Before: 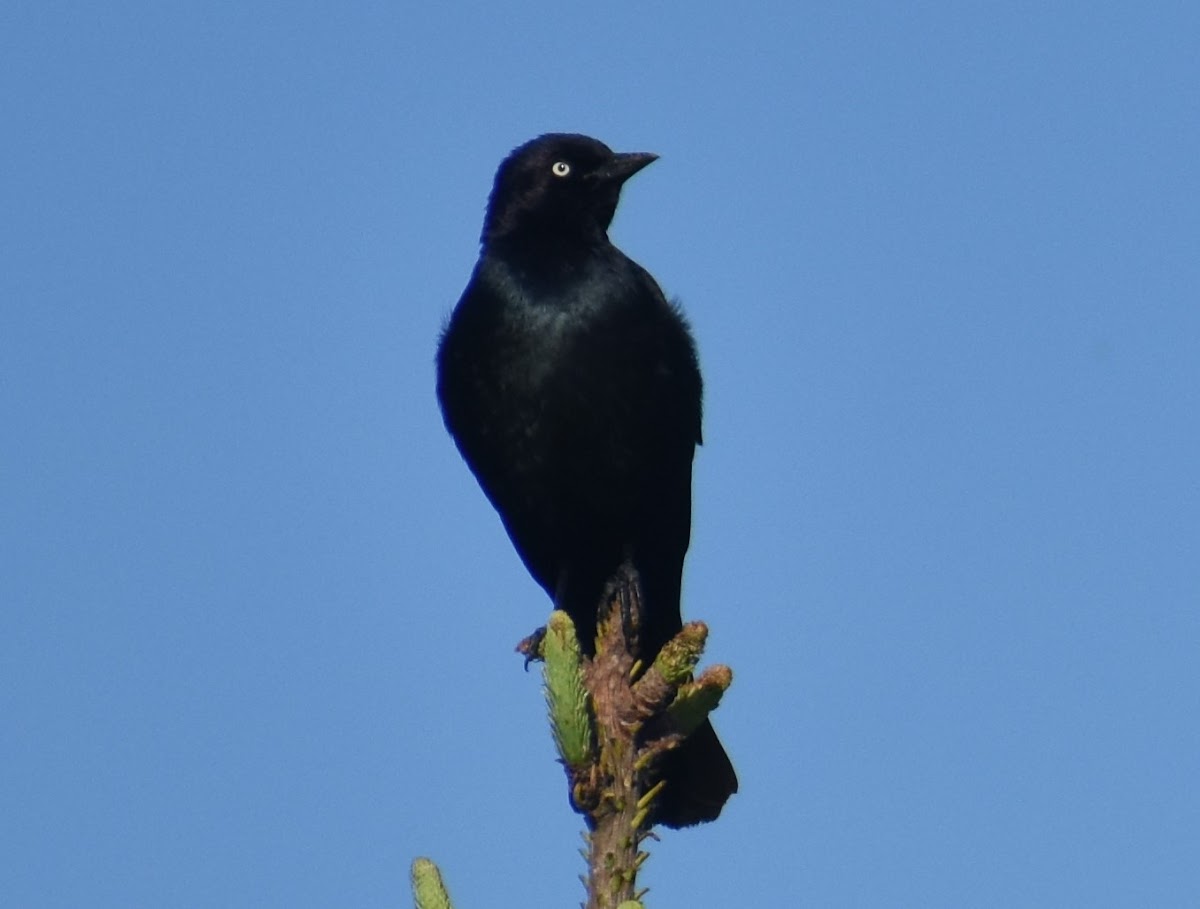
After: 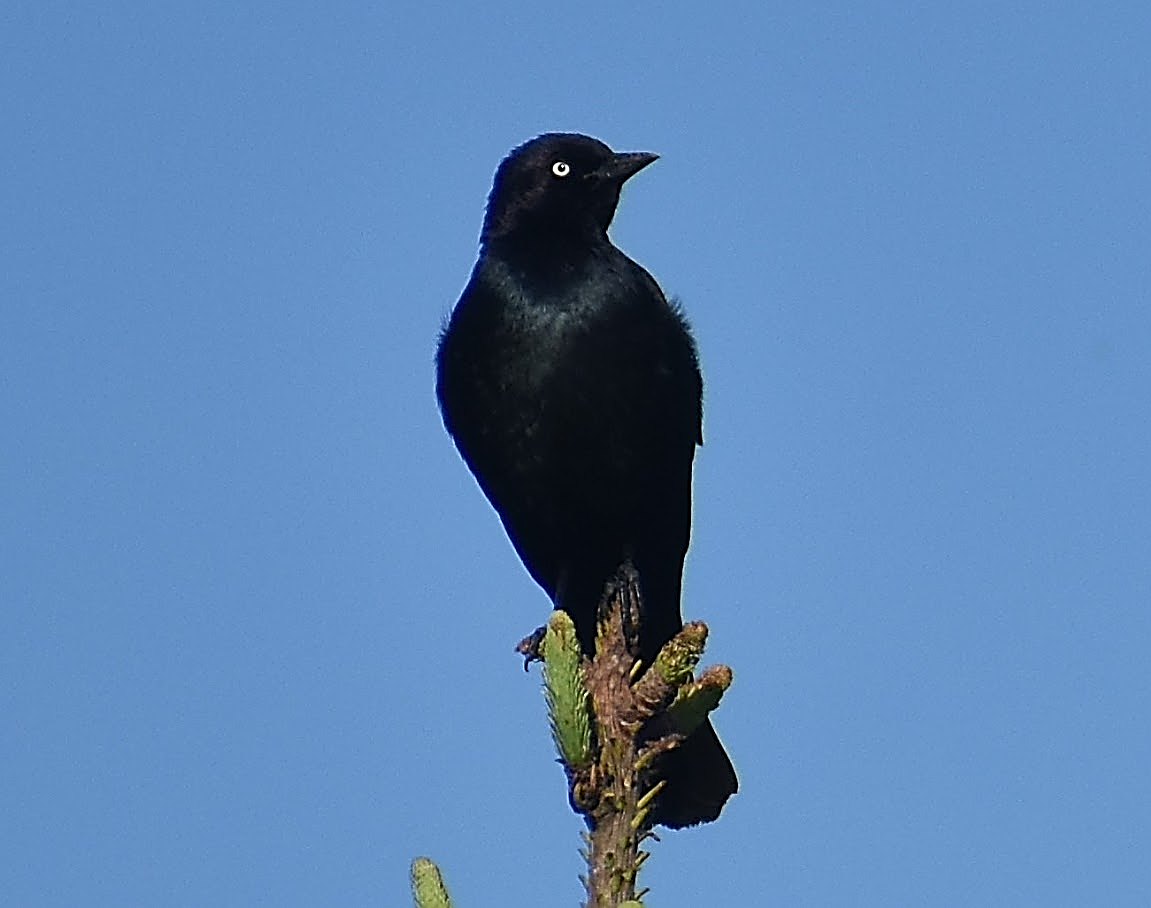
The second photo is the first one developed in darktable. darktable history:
crop: right 4.008%, bottom 0.024%
sharpen: amount 1.993
